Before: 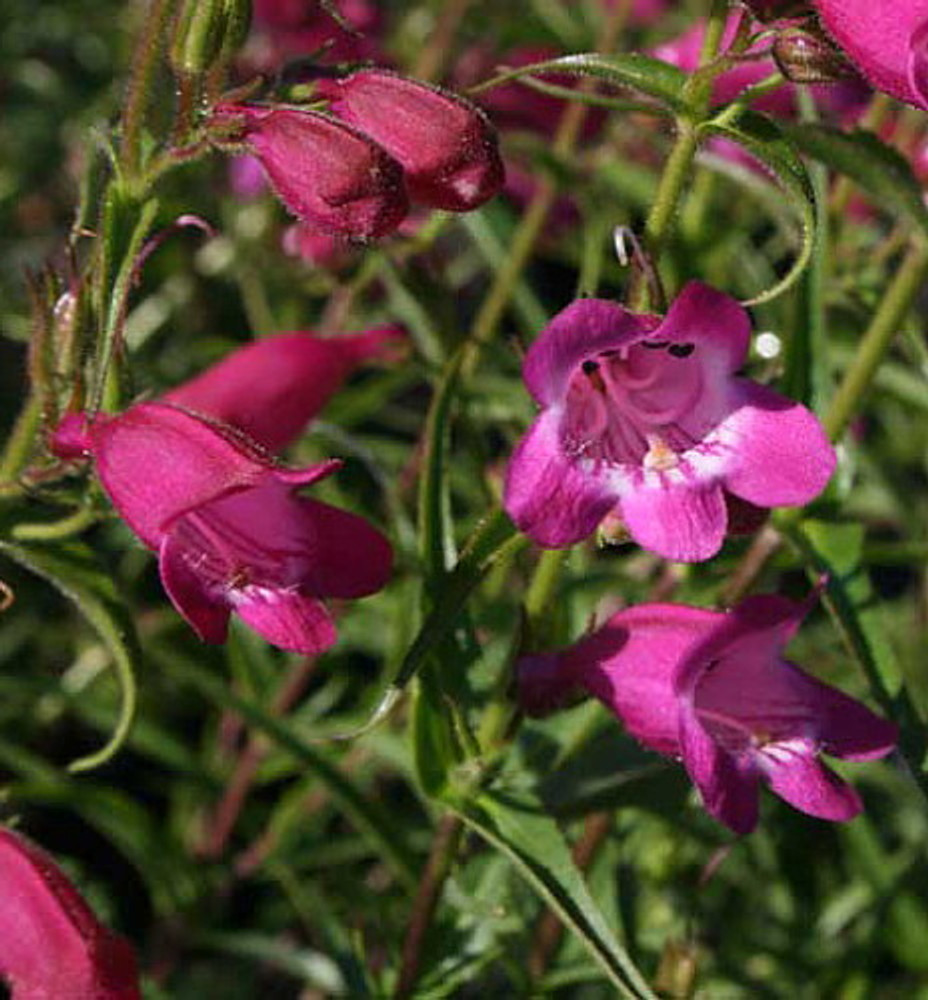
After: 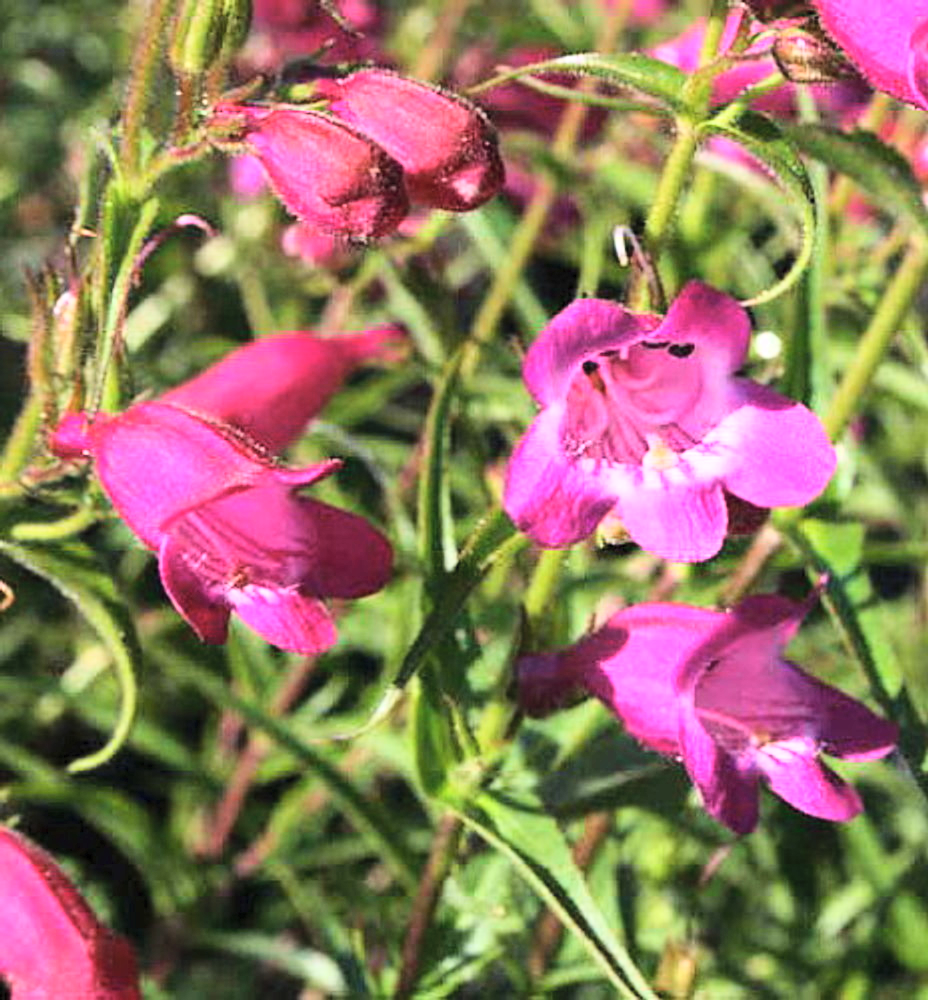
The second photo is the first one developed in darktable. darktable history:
contrast brightness saturation: brightness 0.13
base curve: curves: ch0 [(0, 0) (0.018, 0.026) (0.143, 0.37) (0.33, 0.731) (0.458, 0.853) (0.735, 0.965) (0.905, 0.986) (1, 1)]
exposure: exposure 0.207 EV, compensate highlight preservation false
